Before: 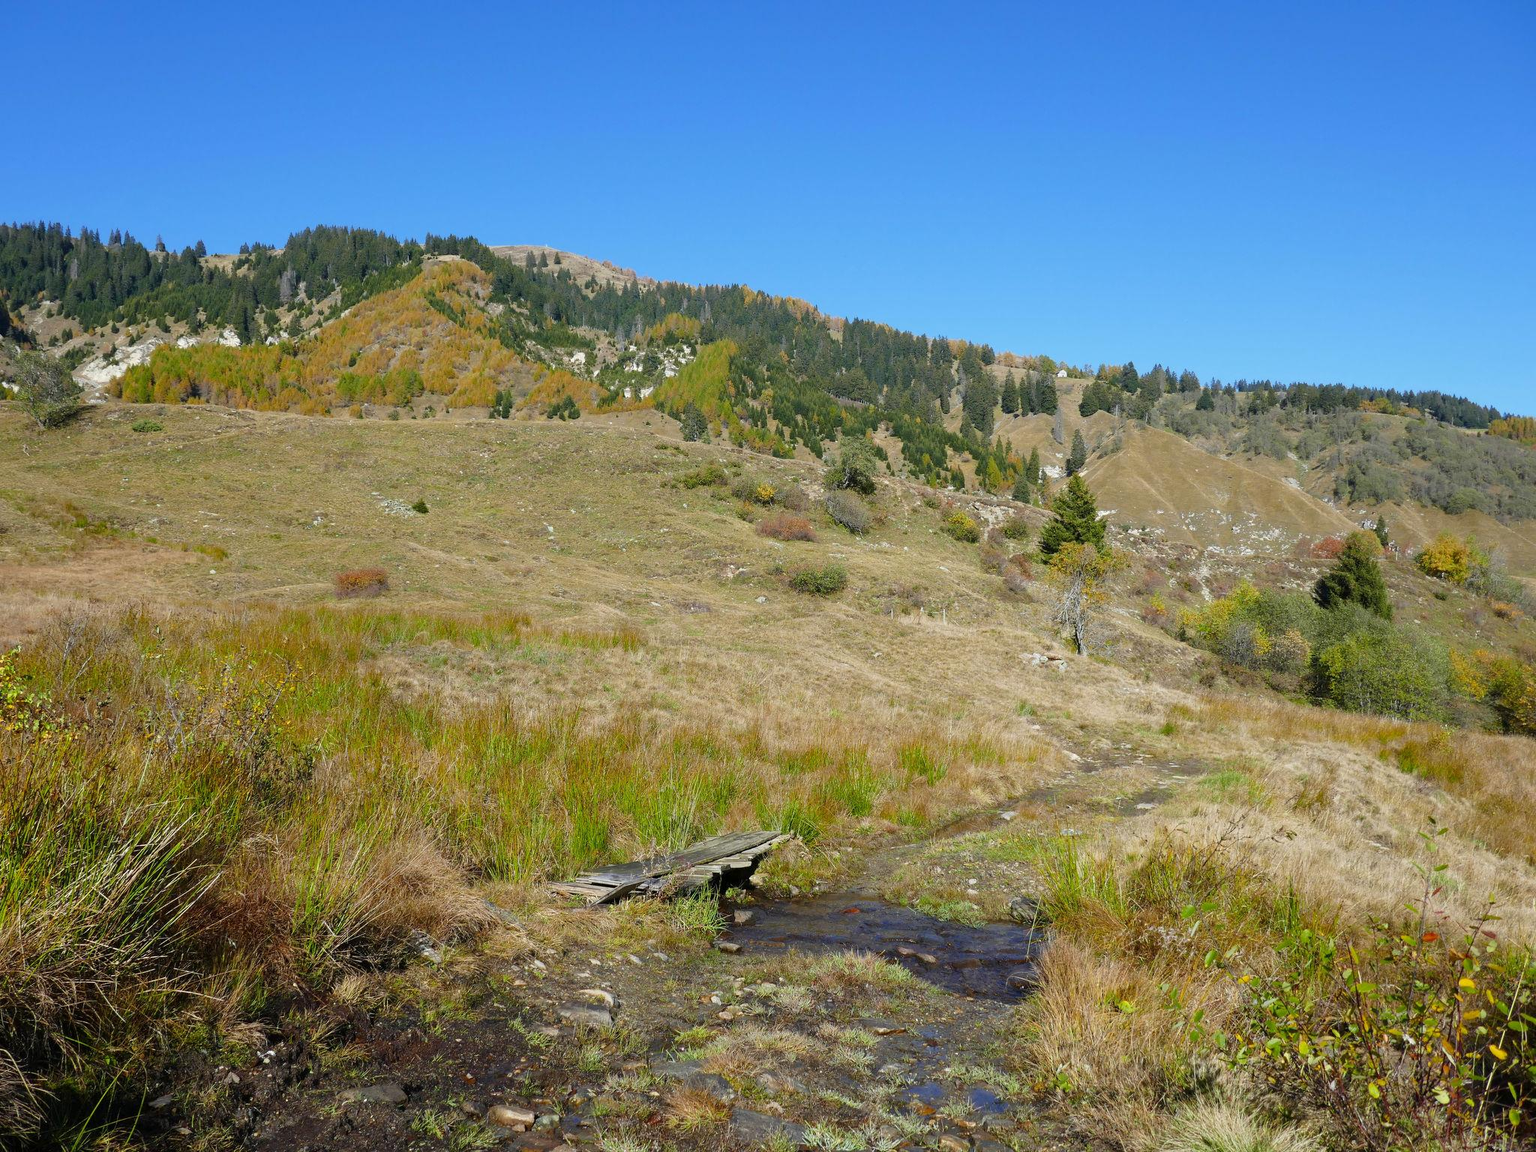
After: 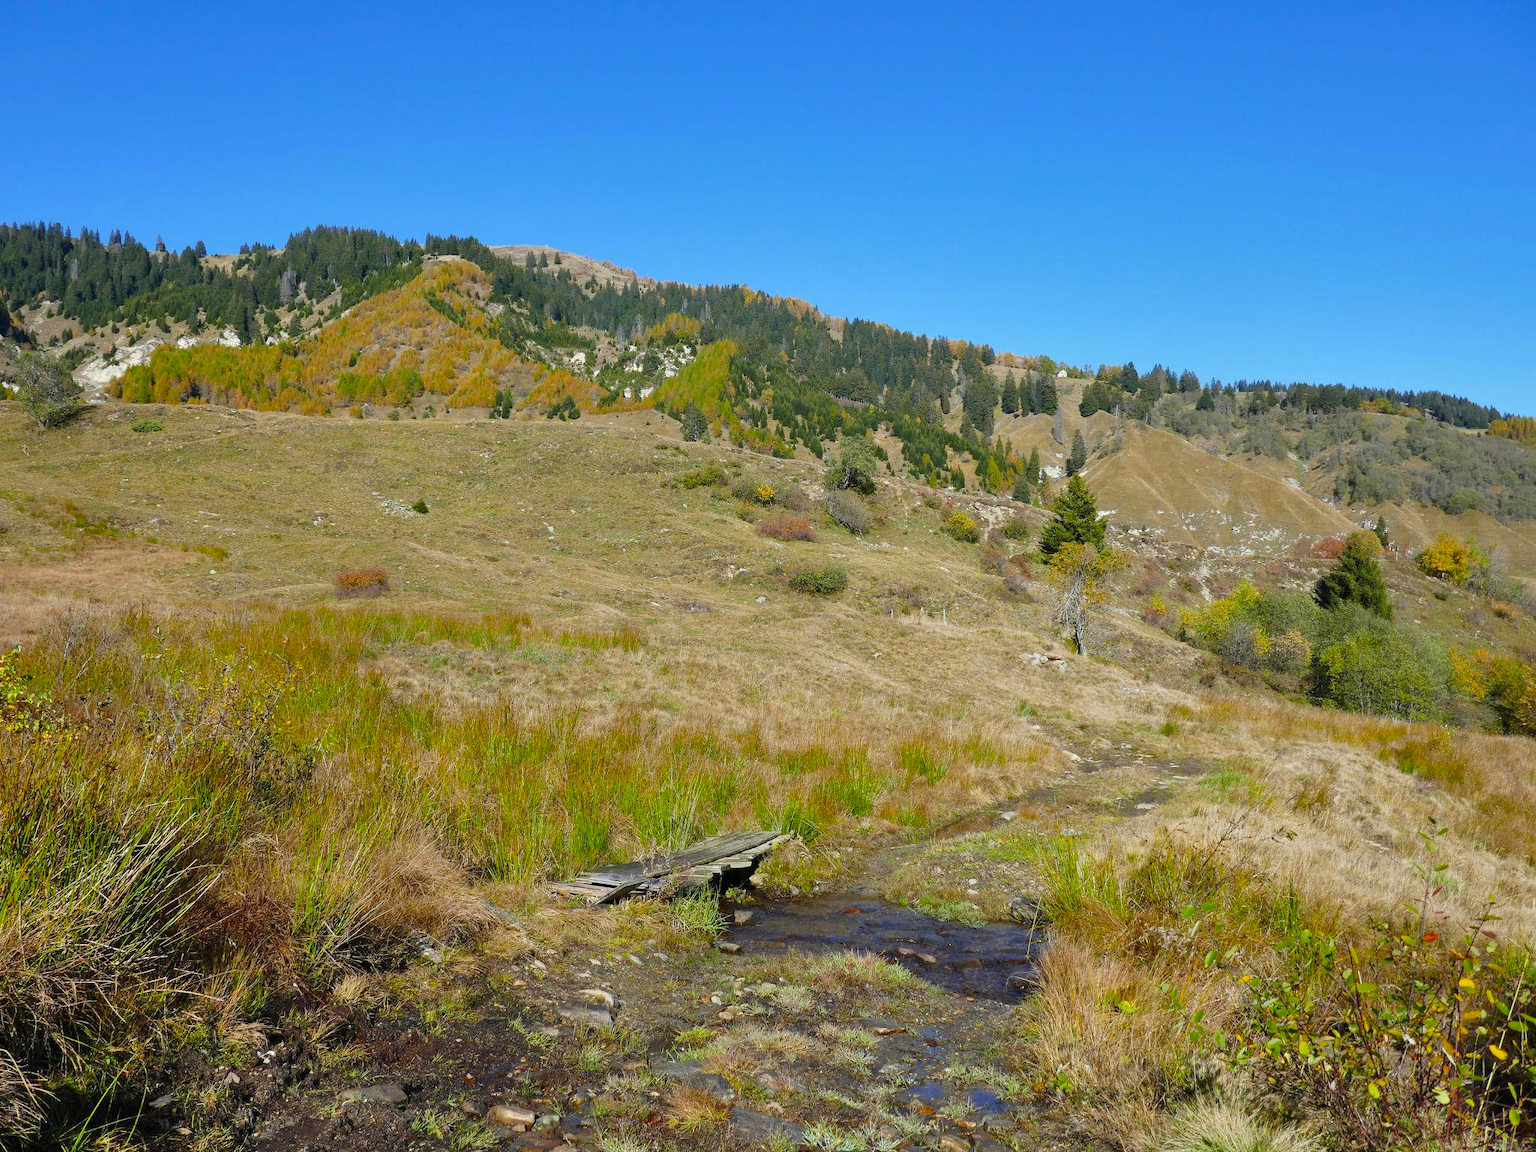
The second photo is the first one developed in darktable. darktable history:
shadows and highlights: soften with gaussian
color balance: output saturation 110%
